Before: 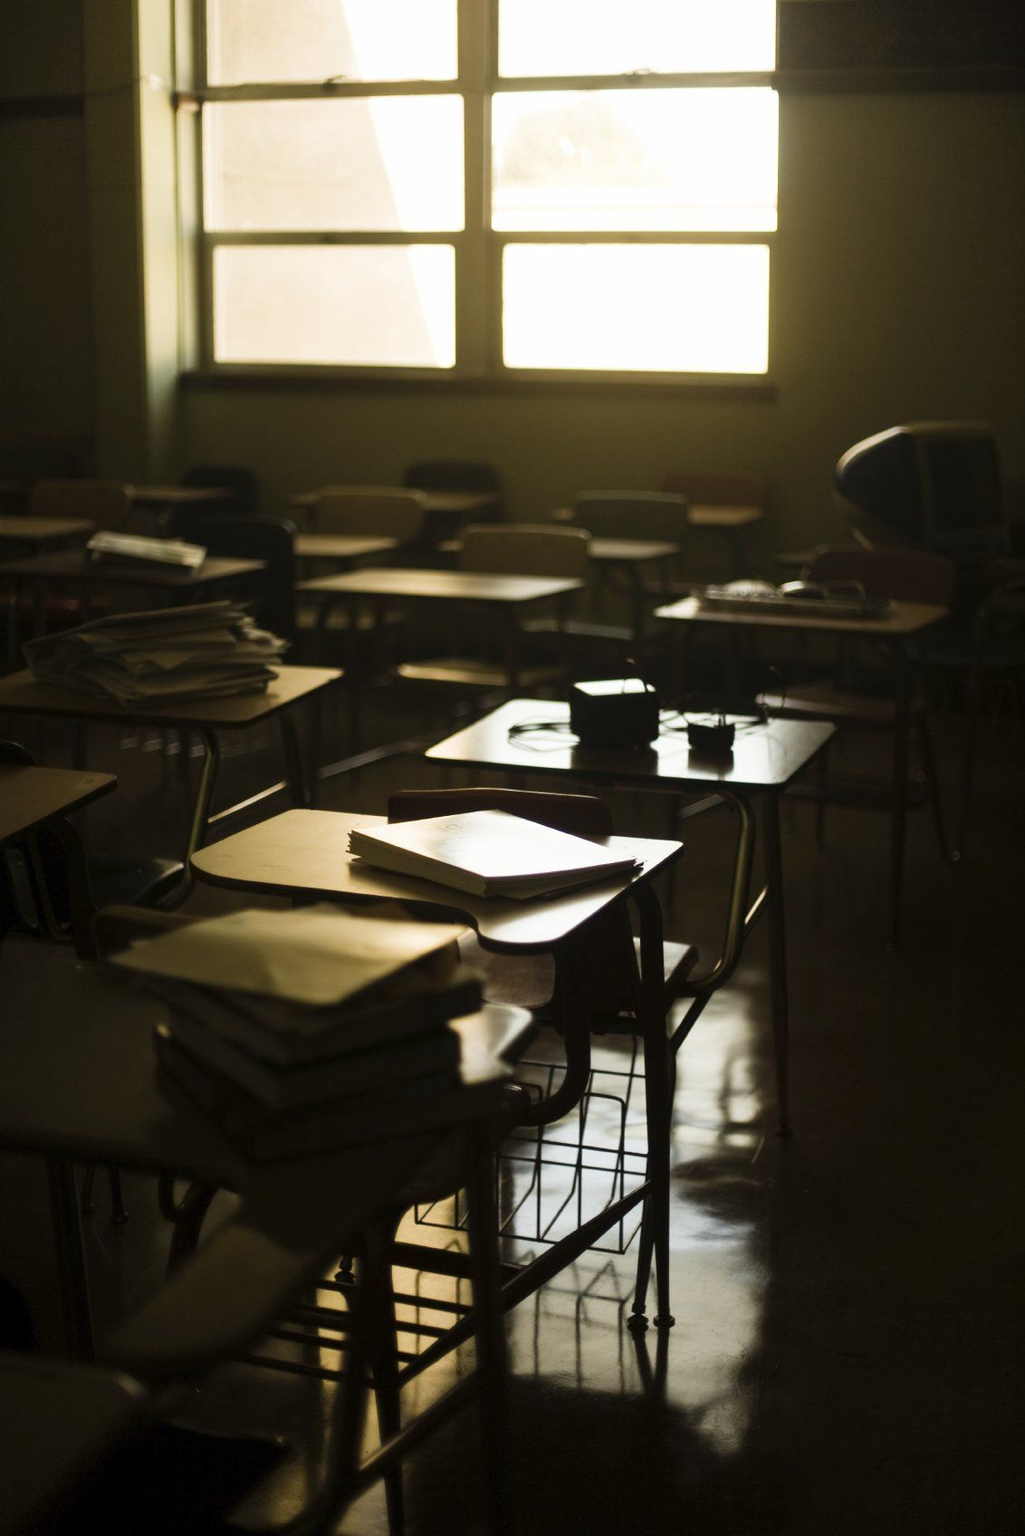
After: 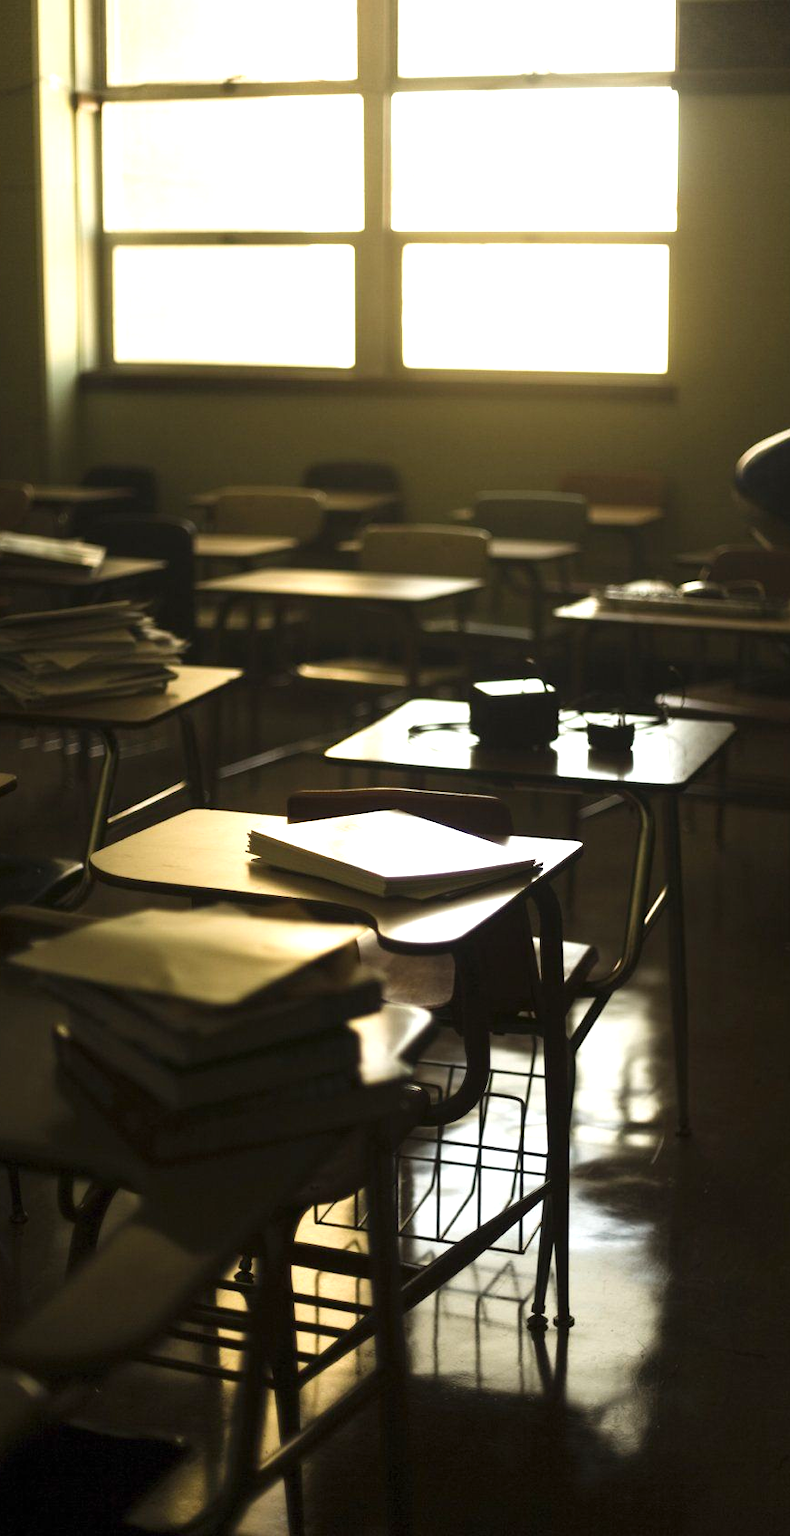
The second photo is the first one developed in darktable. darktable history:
exposure: black level correction 0, exposure 0.7 EV, compensate highlight preservation false
crop: left 9.854%, right 12.731%
